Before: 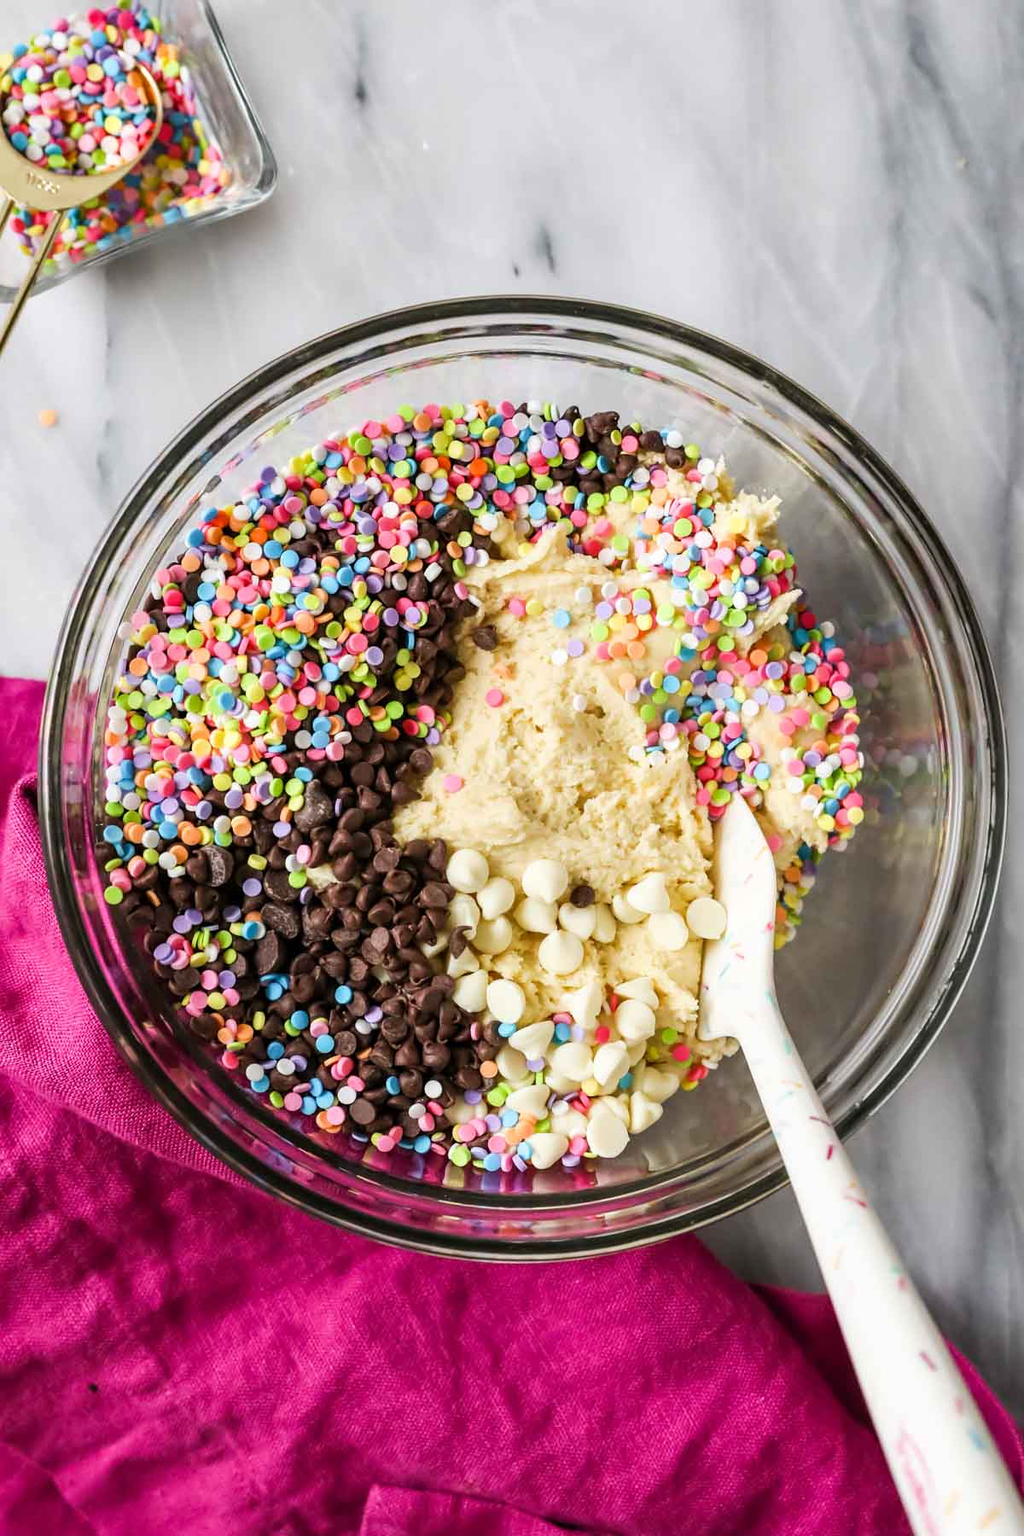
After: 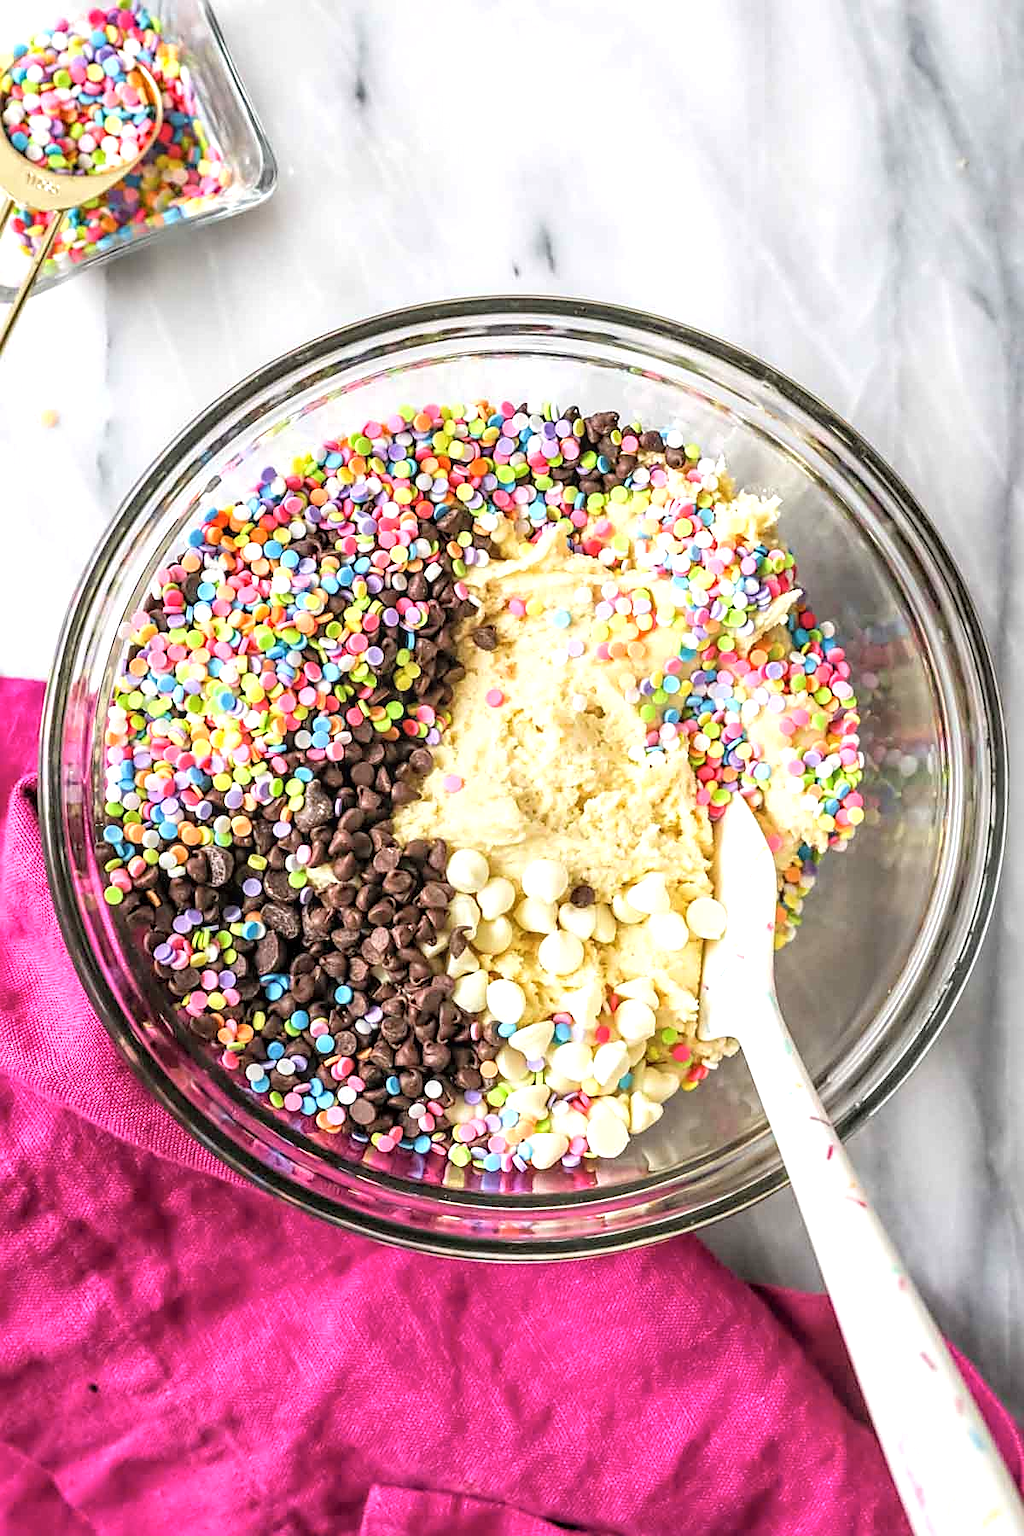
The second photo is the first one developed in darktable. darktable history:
local contrast: on, module defaults
exposure: black level correction 0.001, exposure 0.5 EV, compensate exposure bias true, compensate highlight preservation false
contrast brightness saturation: brightness 0.13
sharpen: on, module defaults
